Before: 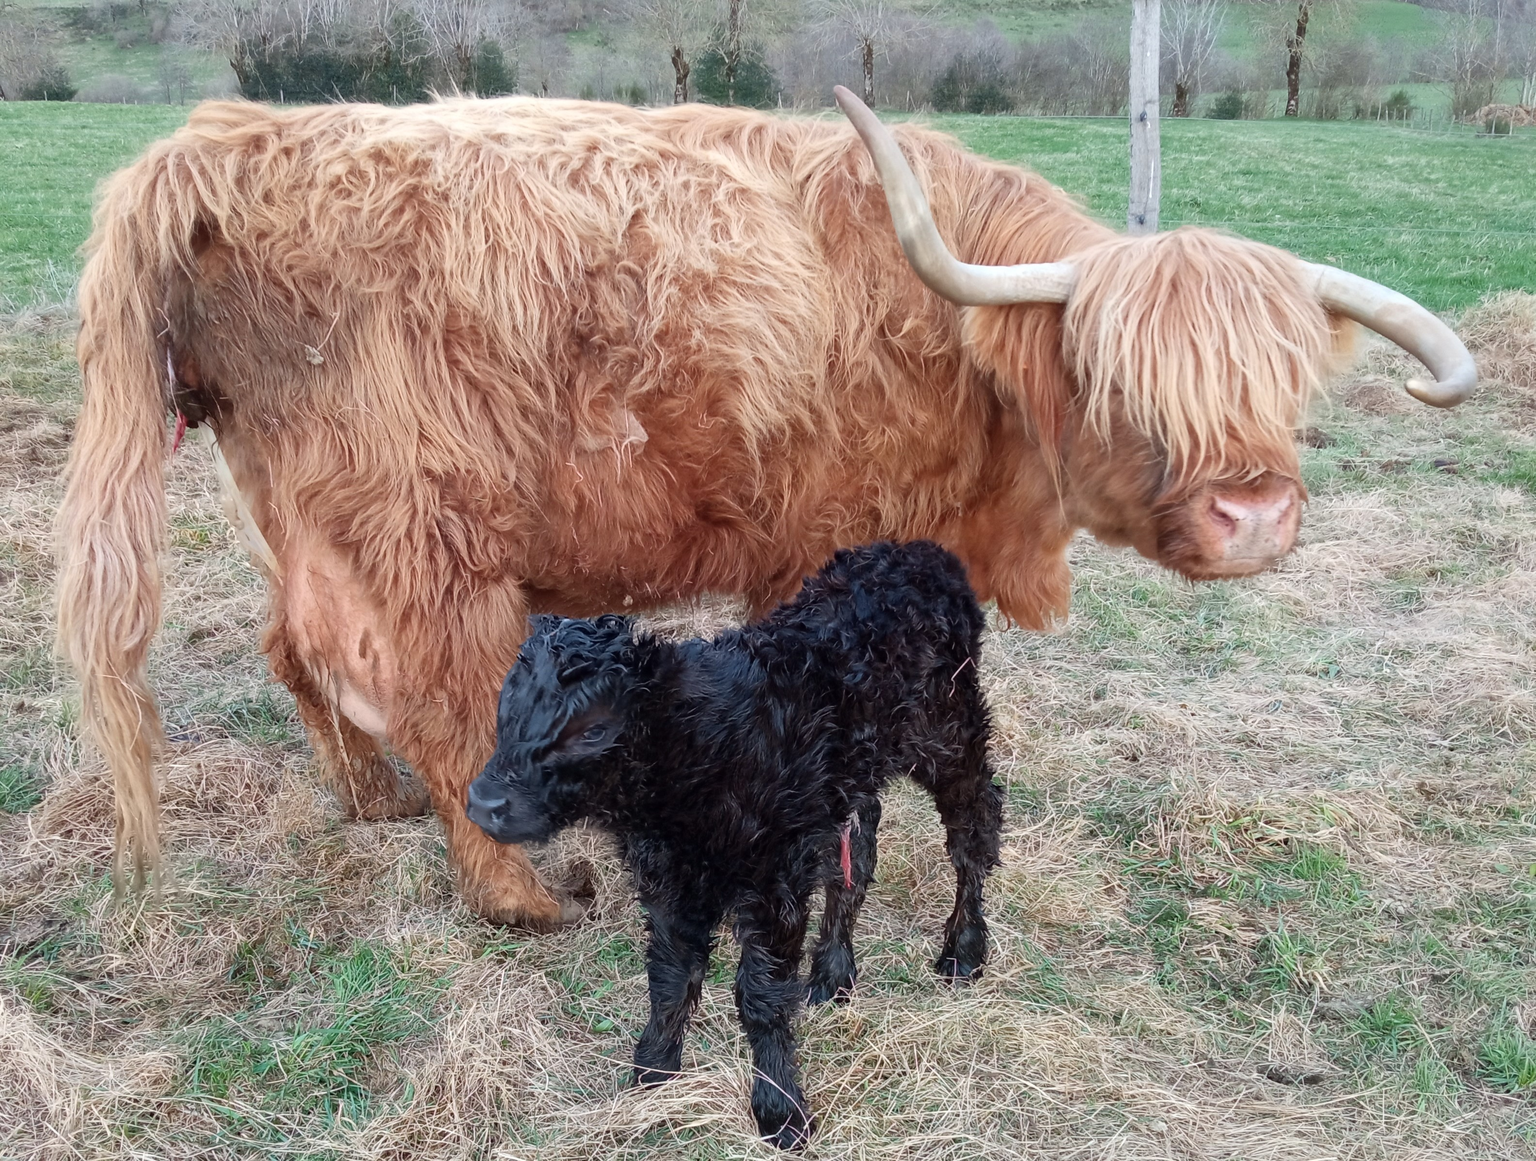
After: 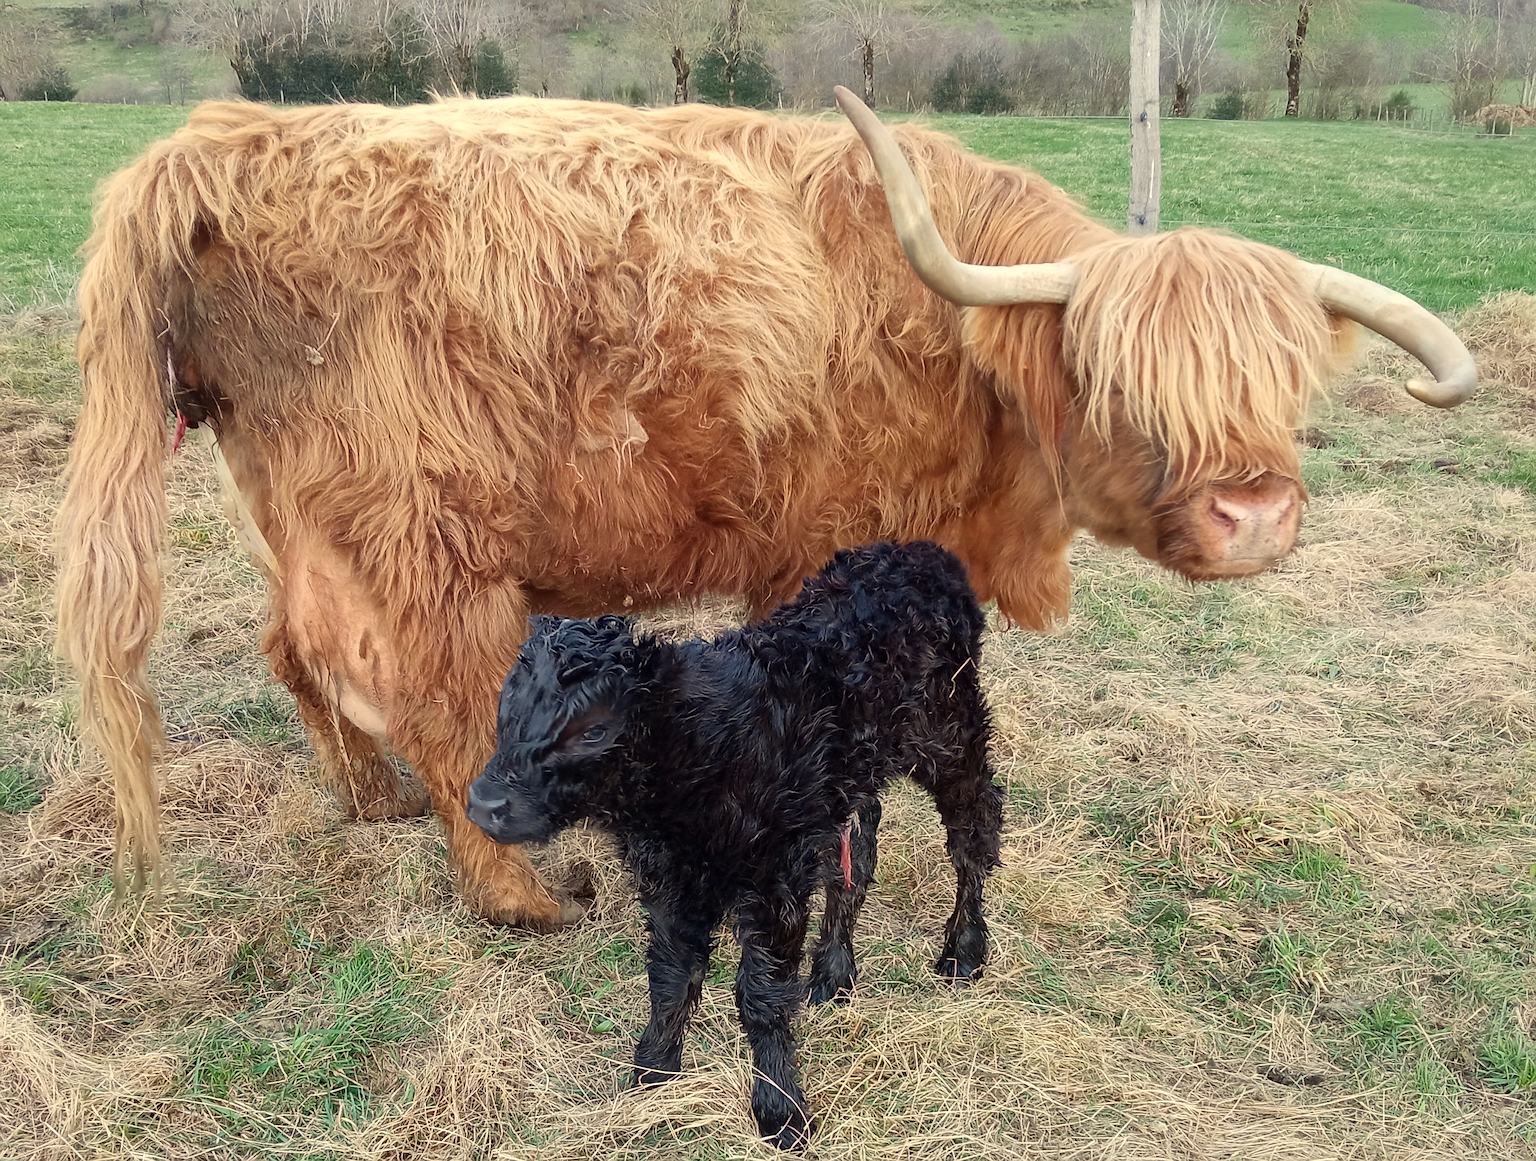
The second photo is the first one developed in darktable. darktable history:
color correction: highlights a* 1.39, highlights b* 17.83
sharpen: on, module defaults
